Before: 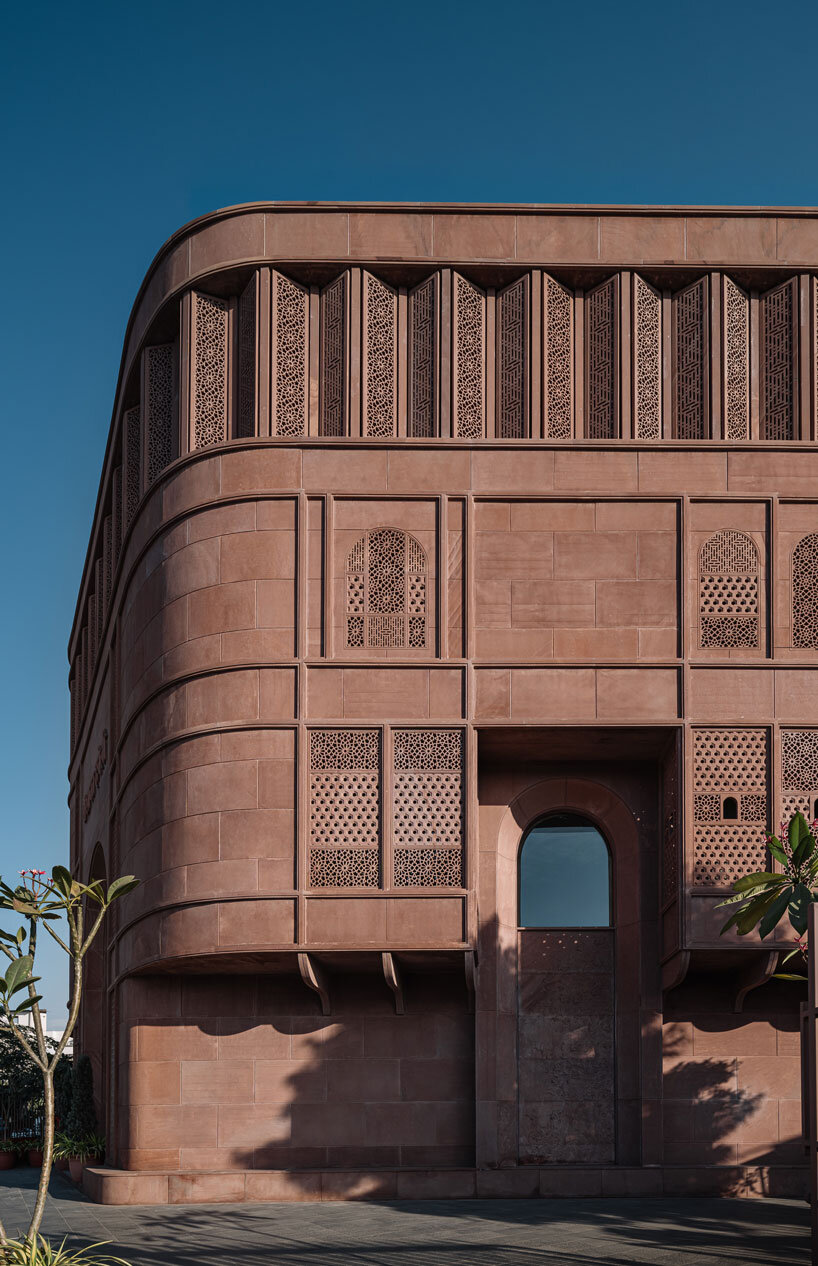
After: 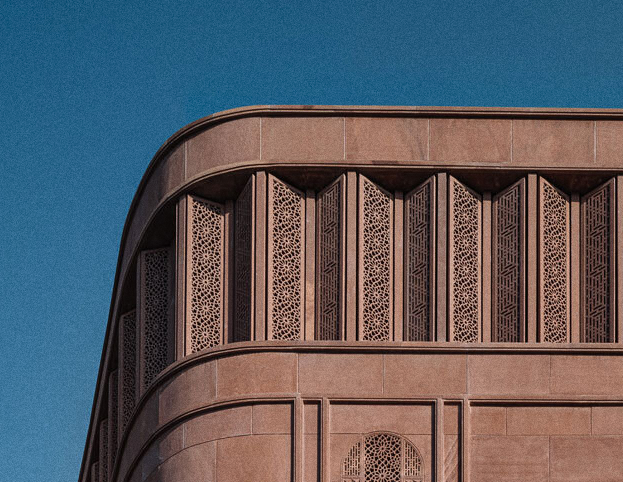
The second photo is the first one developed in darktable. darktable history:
crop: left 0.579%, top 7.627%, right 23.167%, bottom 54.275%
grain: on, module defaults
shadows and highlights: low approximation 0.01, soften with gaussian
